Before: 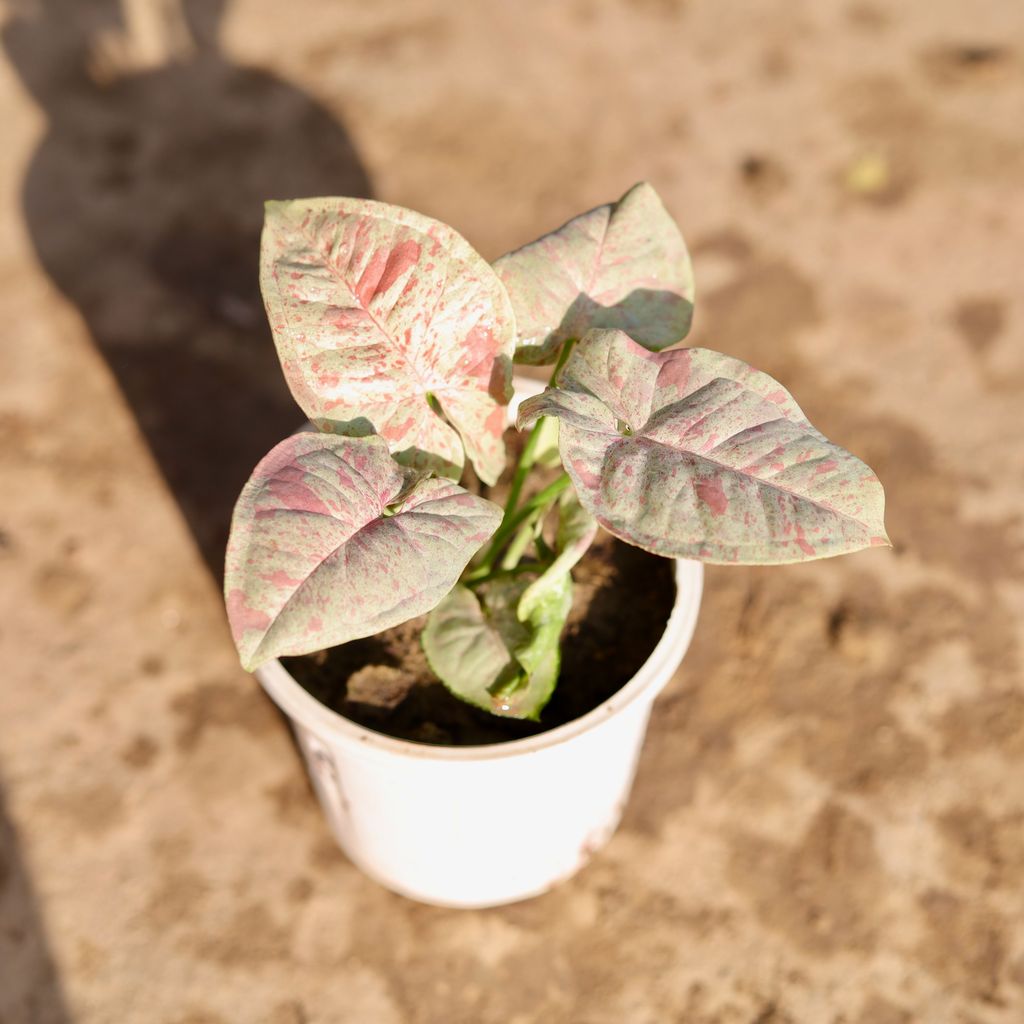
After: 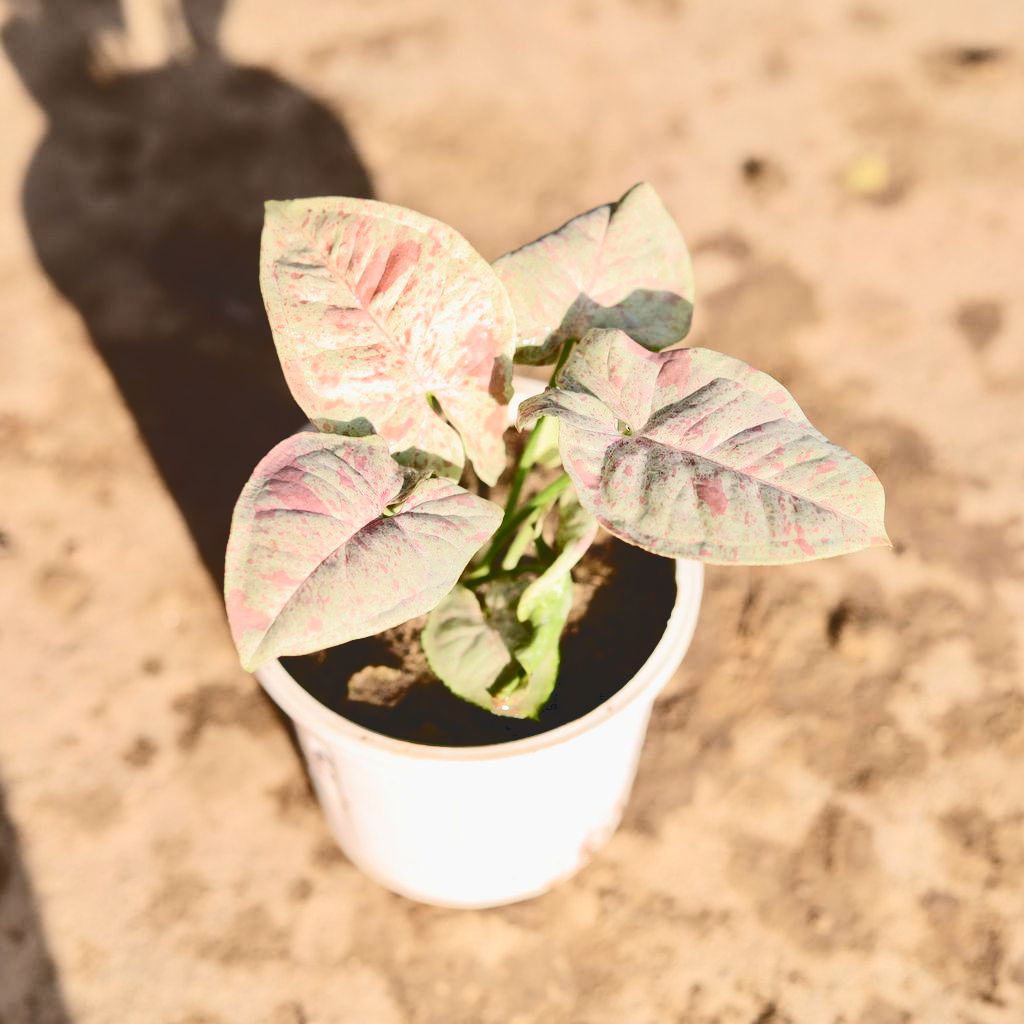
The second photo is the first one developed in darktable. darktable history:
tone curve: curves: ch0 [(0, 0) (0.003, 0.145) (0.011, 0.15) (0.025, 0.15) (0.044, 0.156) (0.069, 0.161) (0.1, 0.169) (0.136, 0.175) (0.177, 0.184) (0.224, 0.196) (0.277, 0.234) (0.335, 0.291) (0.399, 0.391) (0.468, 0.505) (0.543, 0.633) (0.623, 0.742) (0.709, 0.826) (0.801, 0.882) (0.898, 0.93) (1, 1)], color space Lab, independent channels, preserve colors none
